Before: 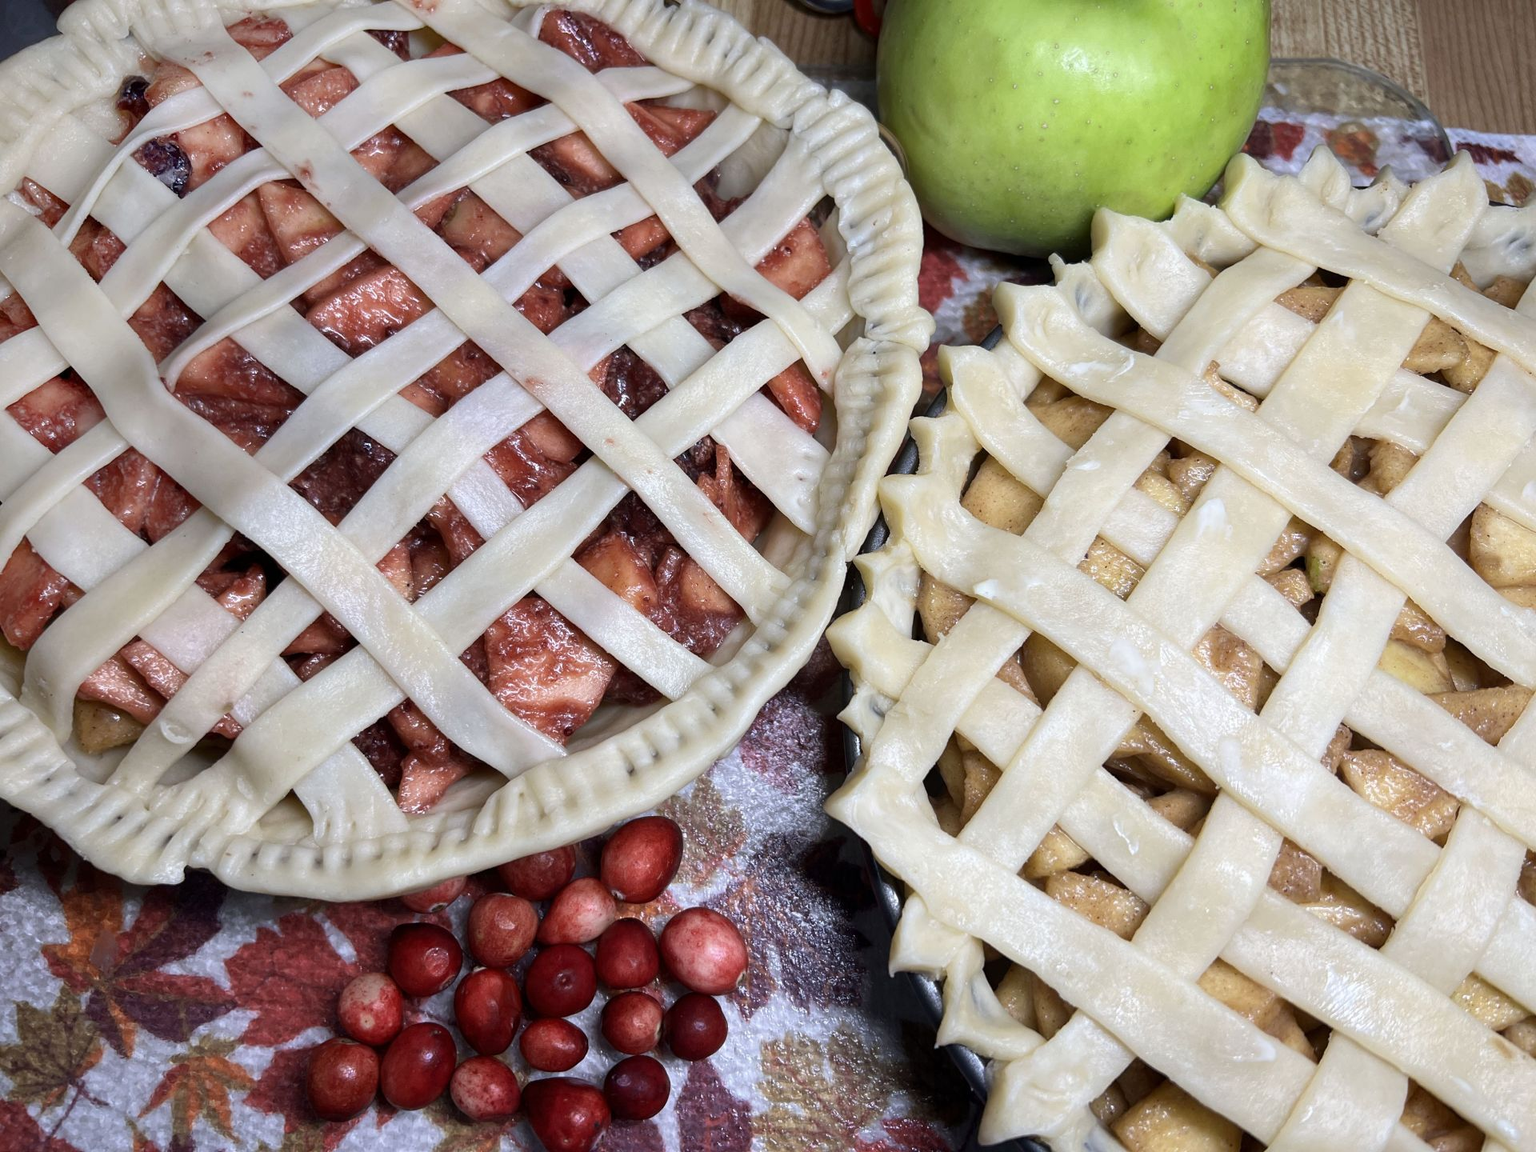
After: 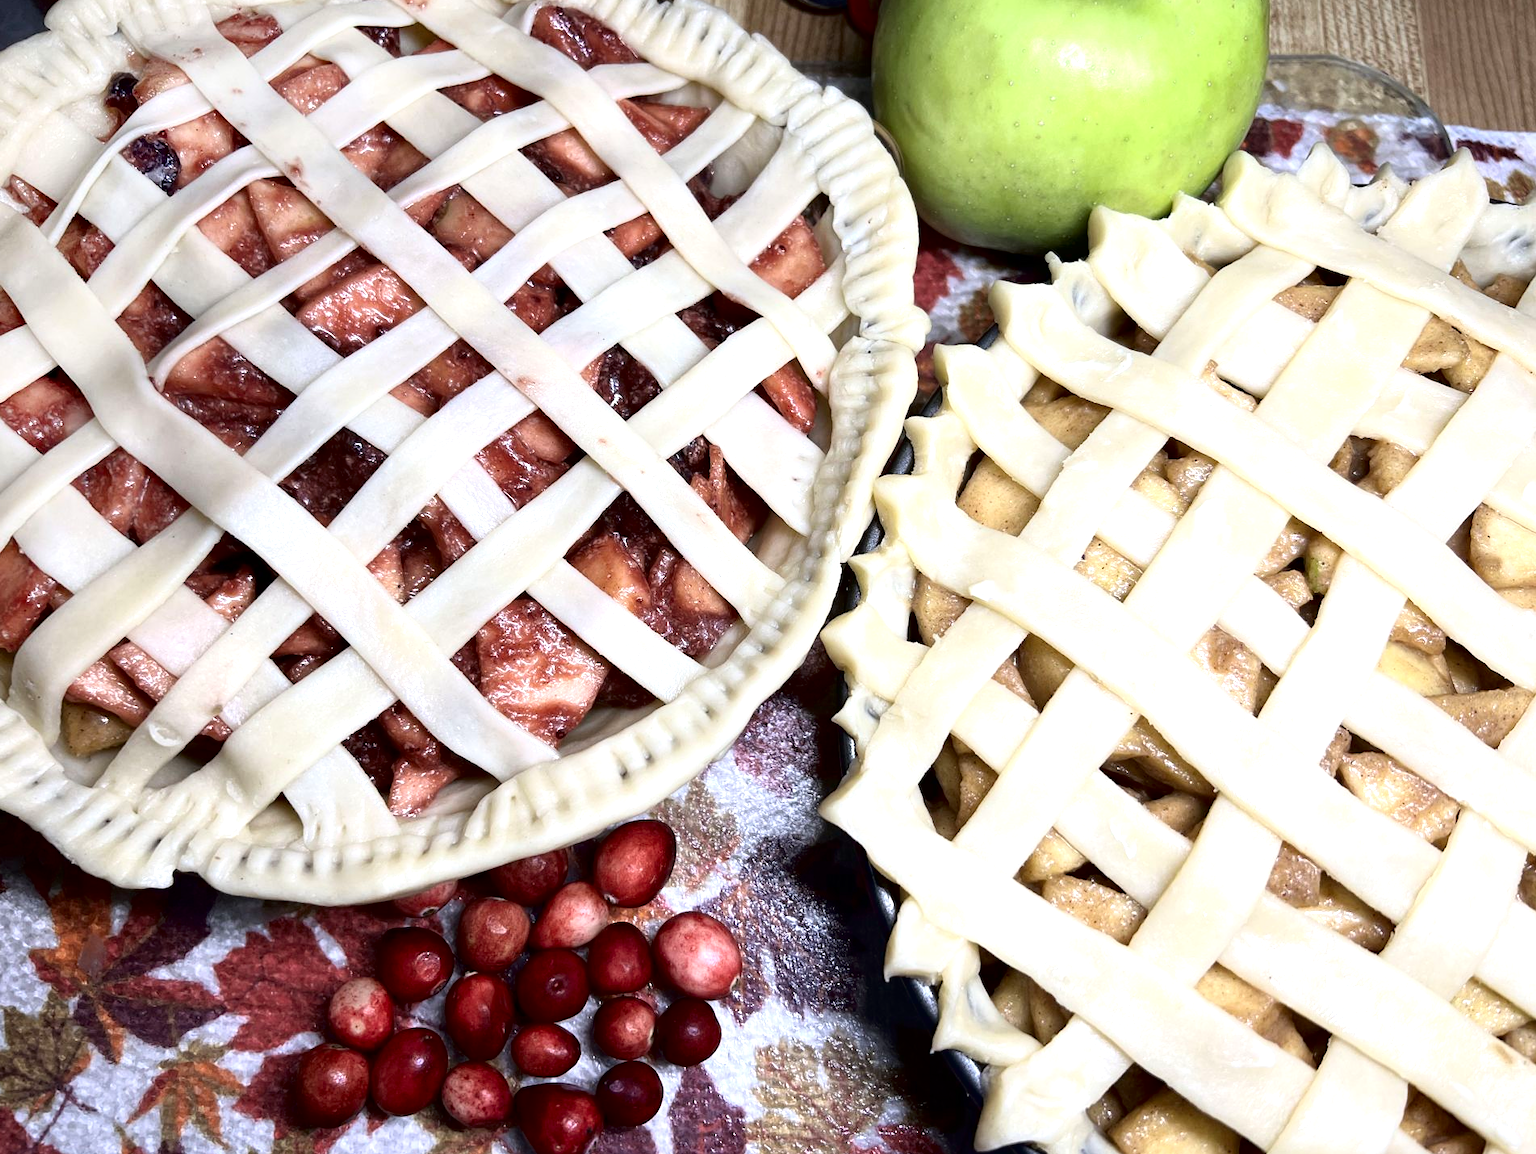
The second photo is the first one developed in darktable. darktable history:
tone curve: curves: ch0 [(0, 0) (0.003, 0) (0.011, 0.001) (0.025, 0.003) (0.044, 0.006) (0.069, 0.009) (0.1, 0.013) (0.136, 0.032) (0.177, 0.067) (0.224, 0.121) (0.277, 0.185) (0.335, 0.255) (0.399, 0.333) (0.468, 0.417) (0.543, 0.508) (0.623, 0.606) (0.709, 0.71) (0.801, 0.819) (0.898, 0.926) (1, 1)], color space Lab, independent channels, preserve colors none
crop and rotate: left 0.847%, top 0.407%, bottom 0.266%
exposure: black level correction 0, exposure 0.693 EV, compensate highlight preservation false
